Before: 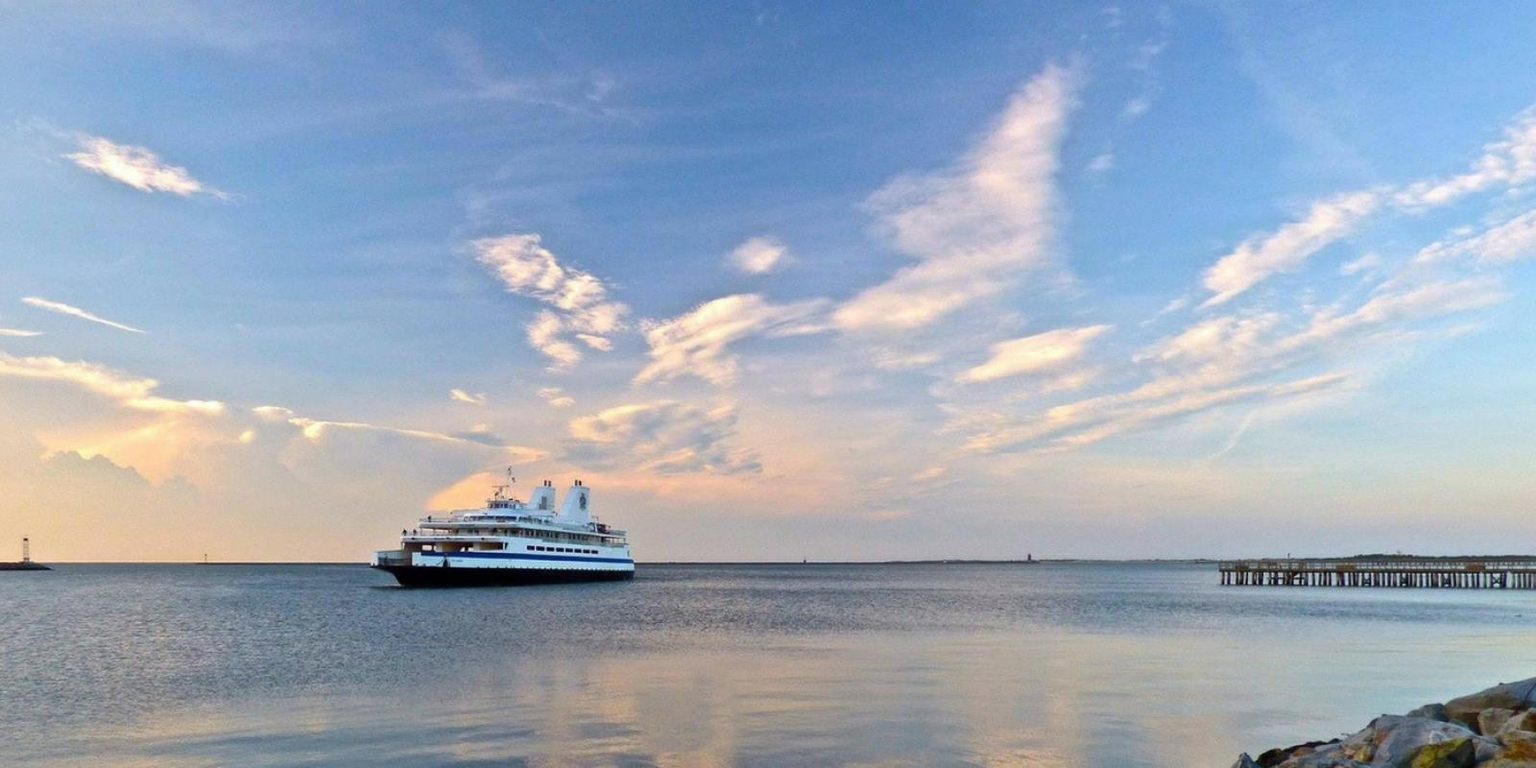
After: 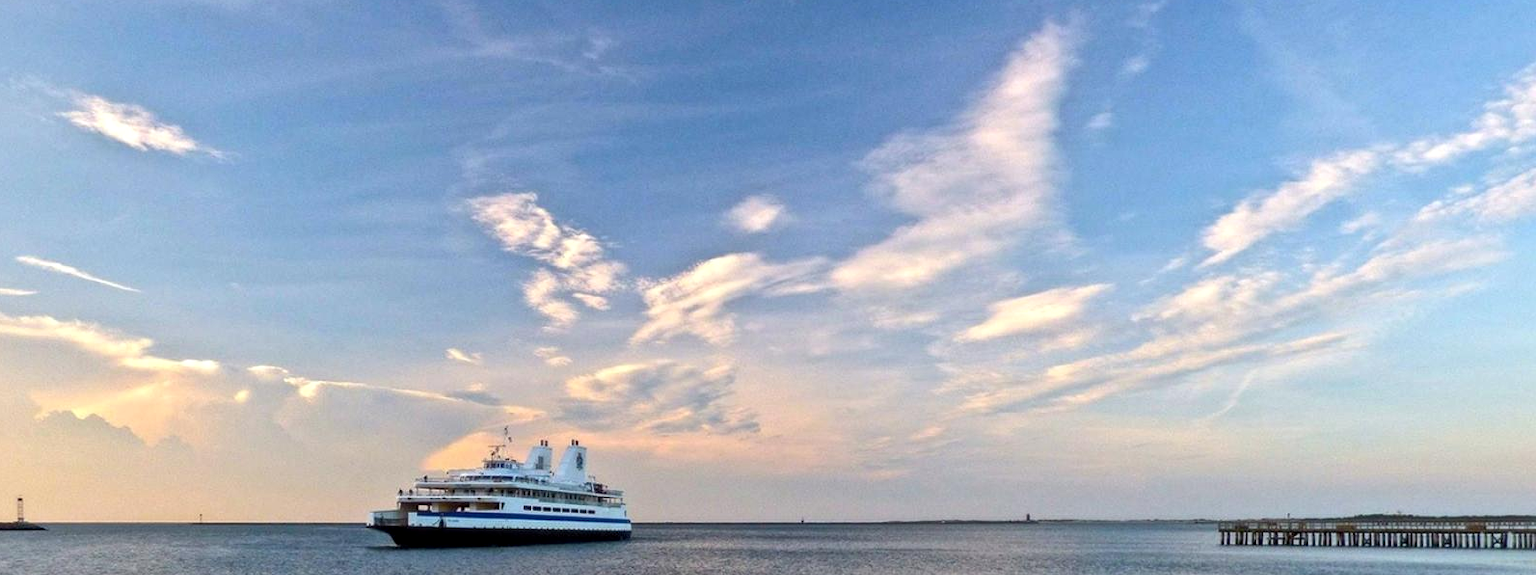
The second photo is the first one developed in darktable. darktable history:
crop: left 0.404%, top 5.537%, bottom 19.817%
local contrast: on, module defaults
